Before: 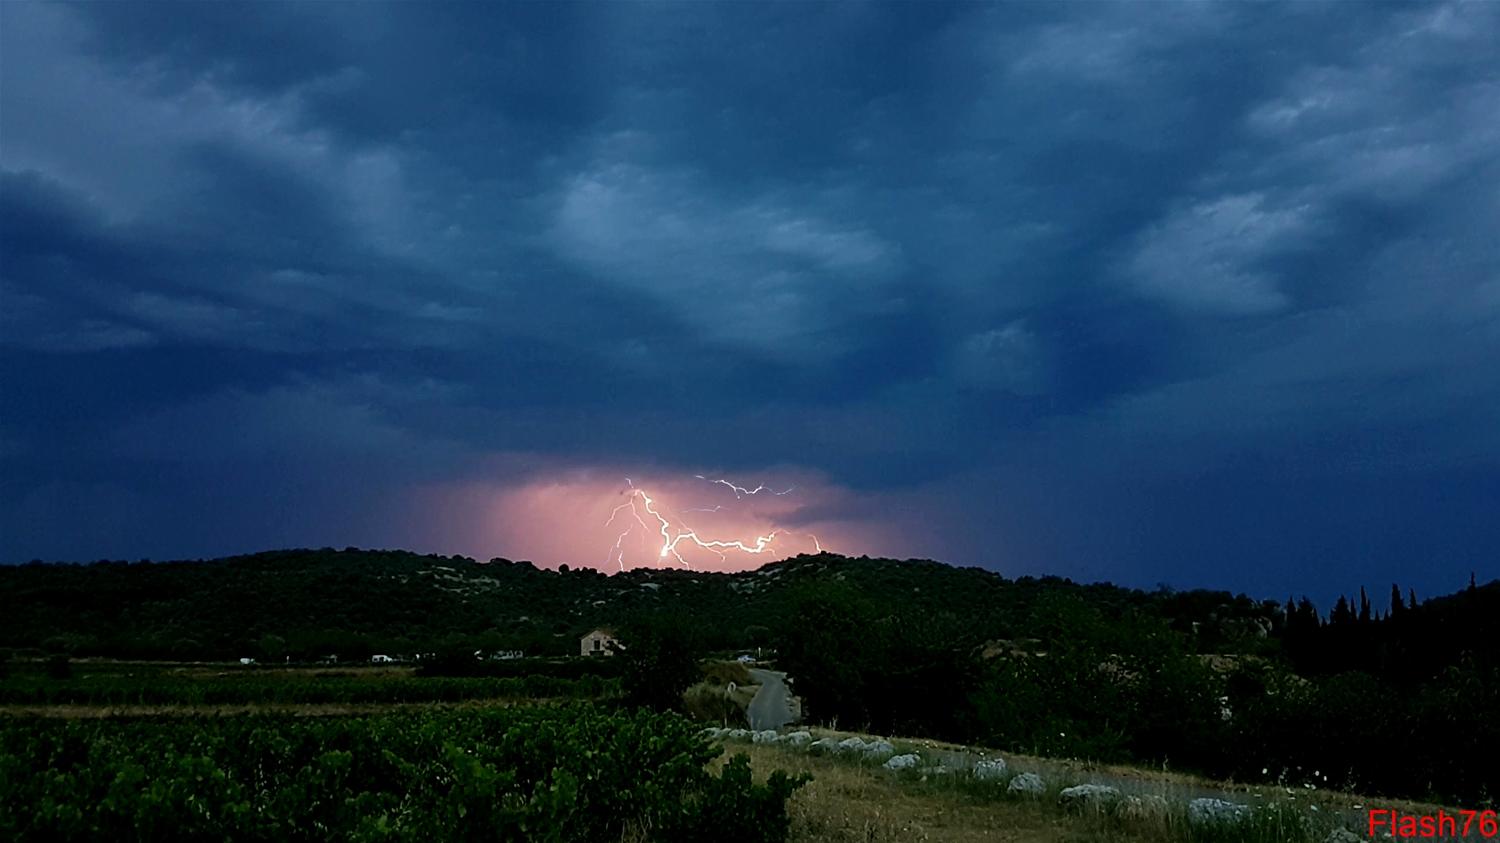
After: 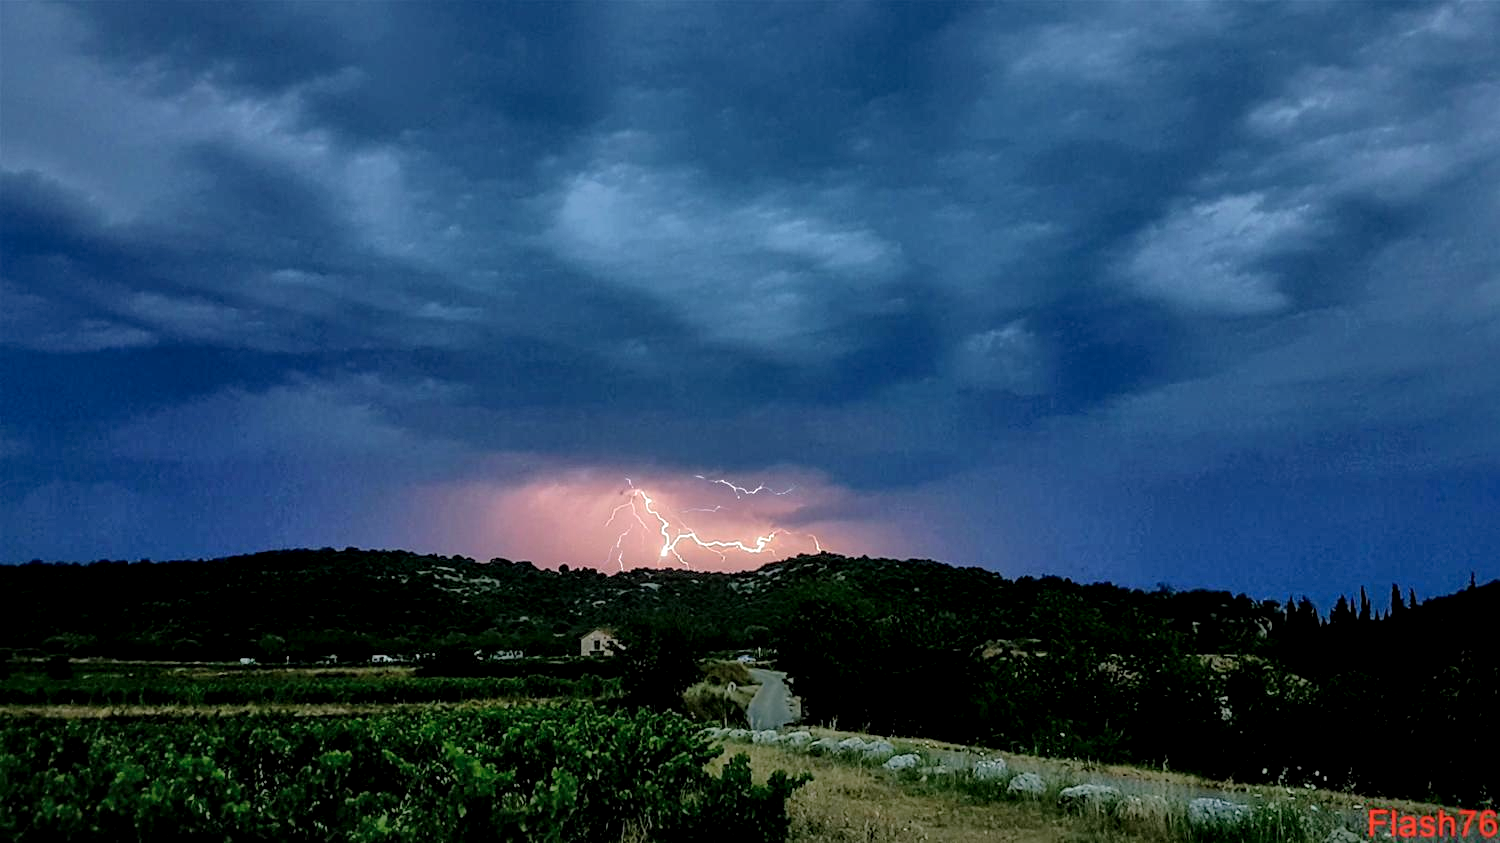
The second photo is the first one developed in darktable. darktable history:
local contrast: detail 155%
shadows and highlights: on, module defaults
